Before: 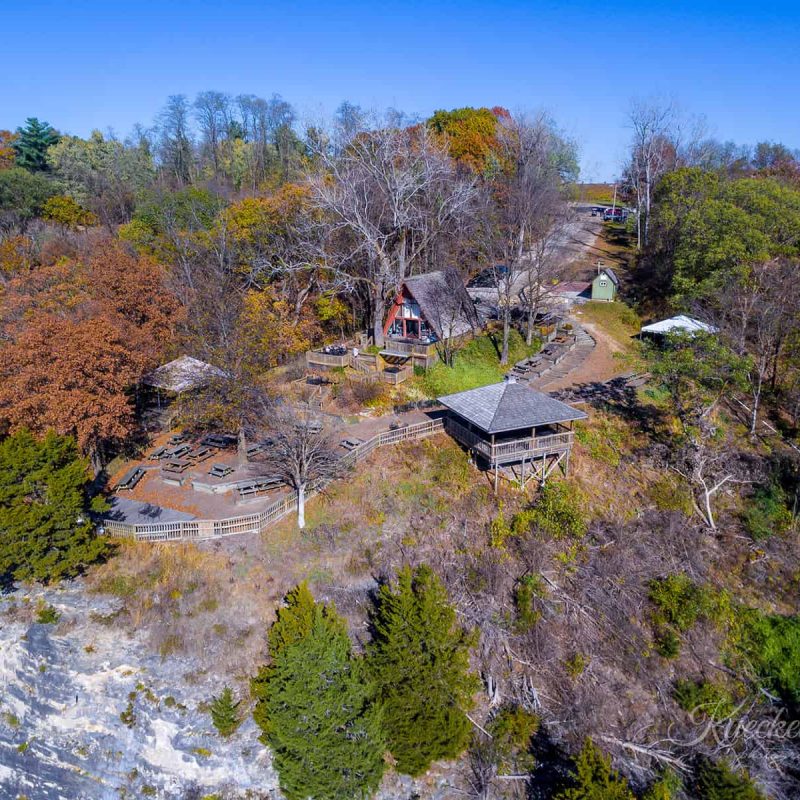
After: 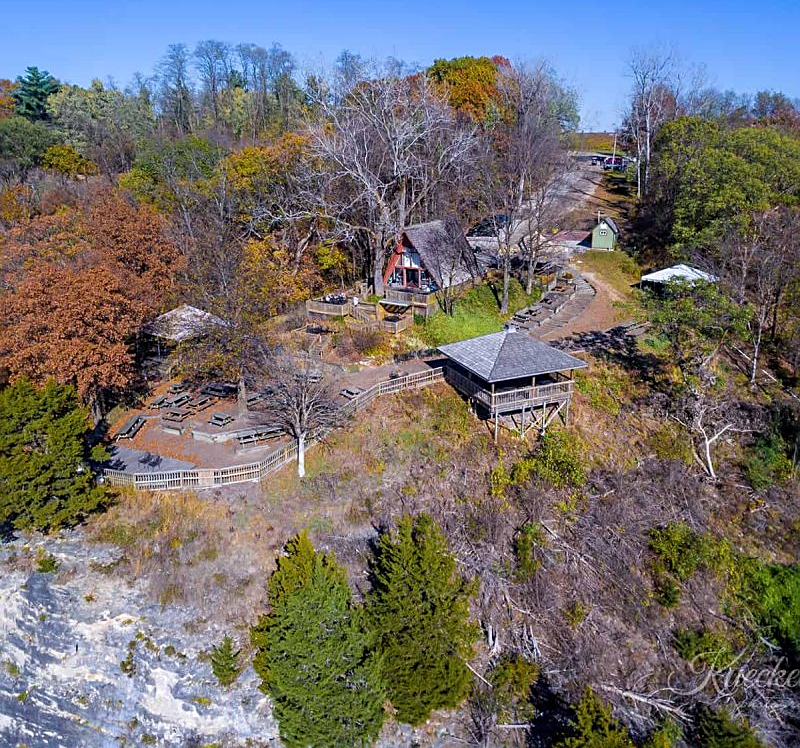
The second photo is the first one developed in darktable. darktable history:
sharpen: on, module defaults
crop and rotate: top 6.403%
